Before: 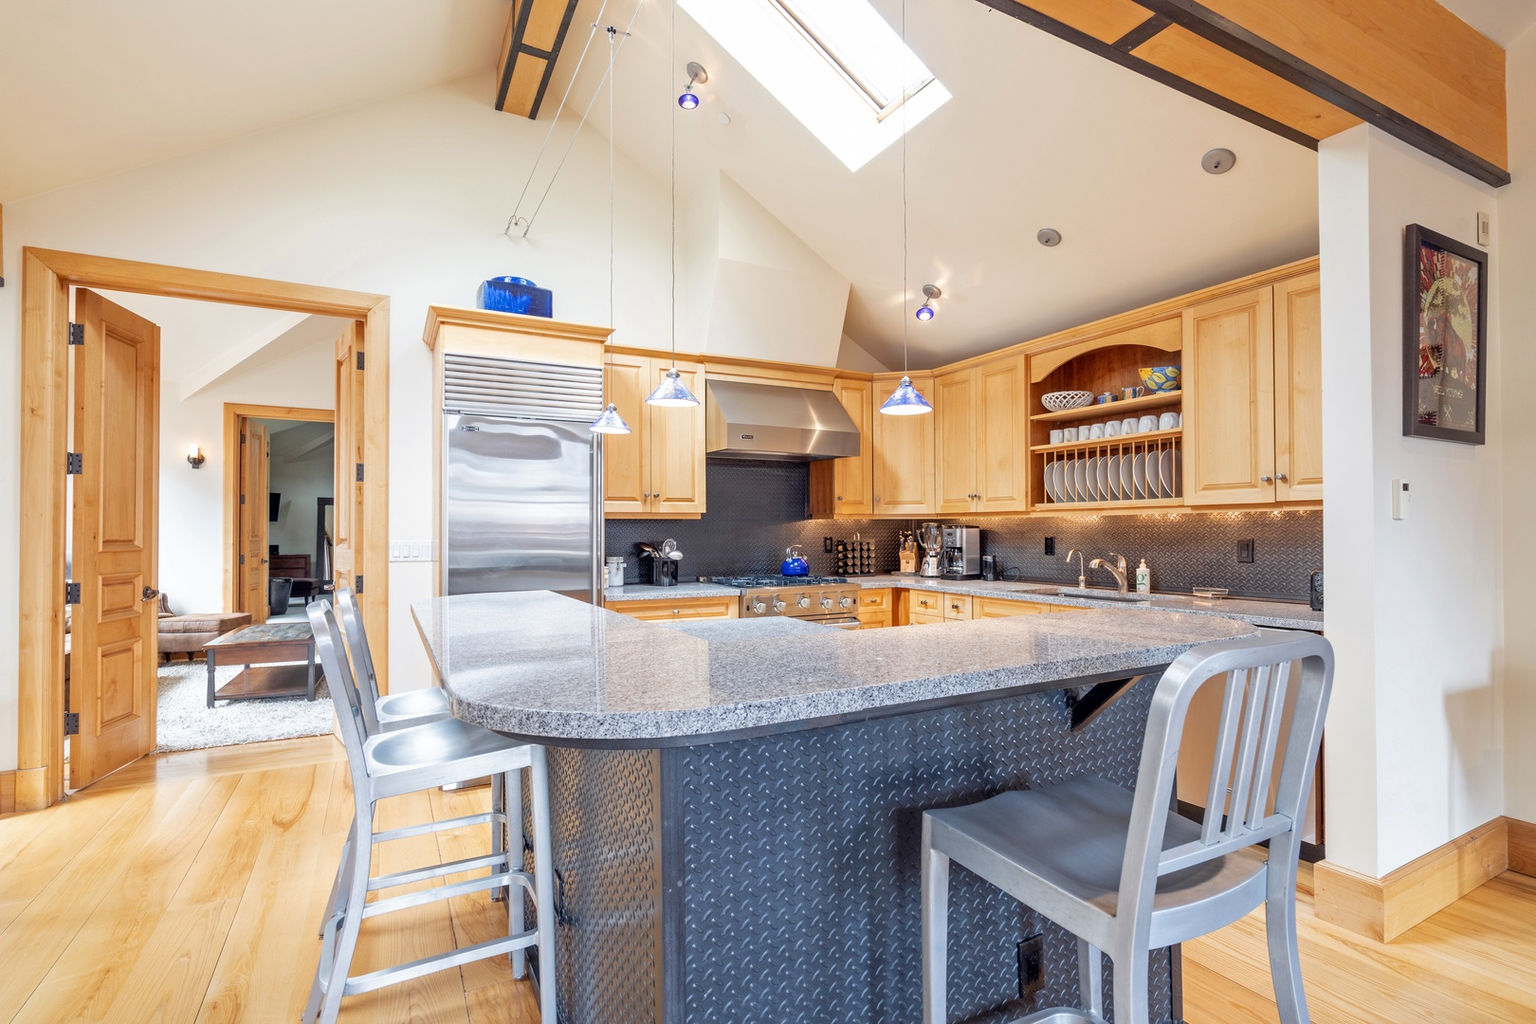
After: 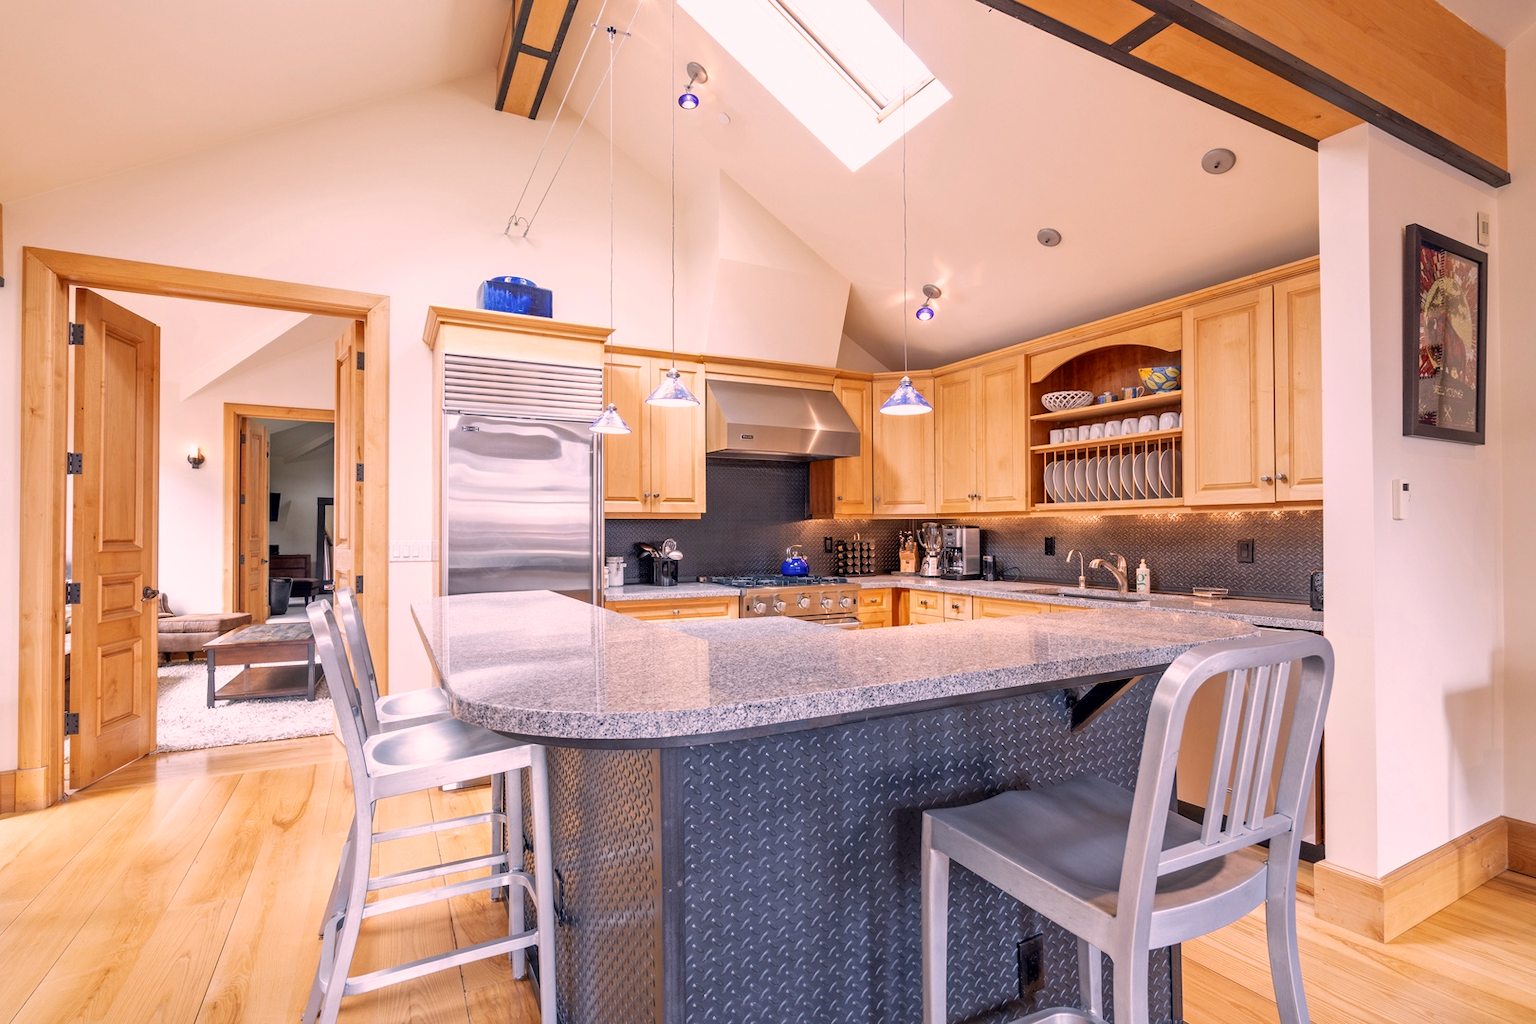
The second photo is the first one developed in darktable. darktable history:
color correction: highlights a* 14.71, highlights b* 4.75
contrast brightness saturation: contrast 0.026, brightness -0.032
